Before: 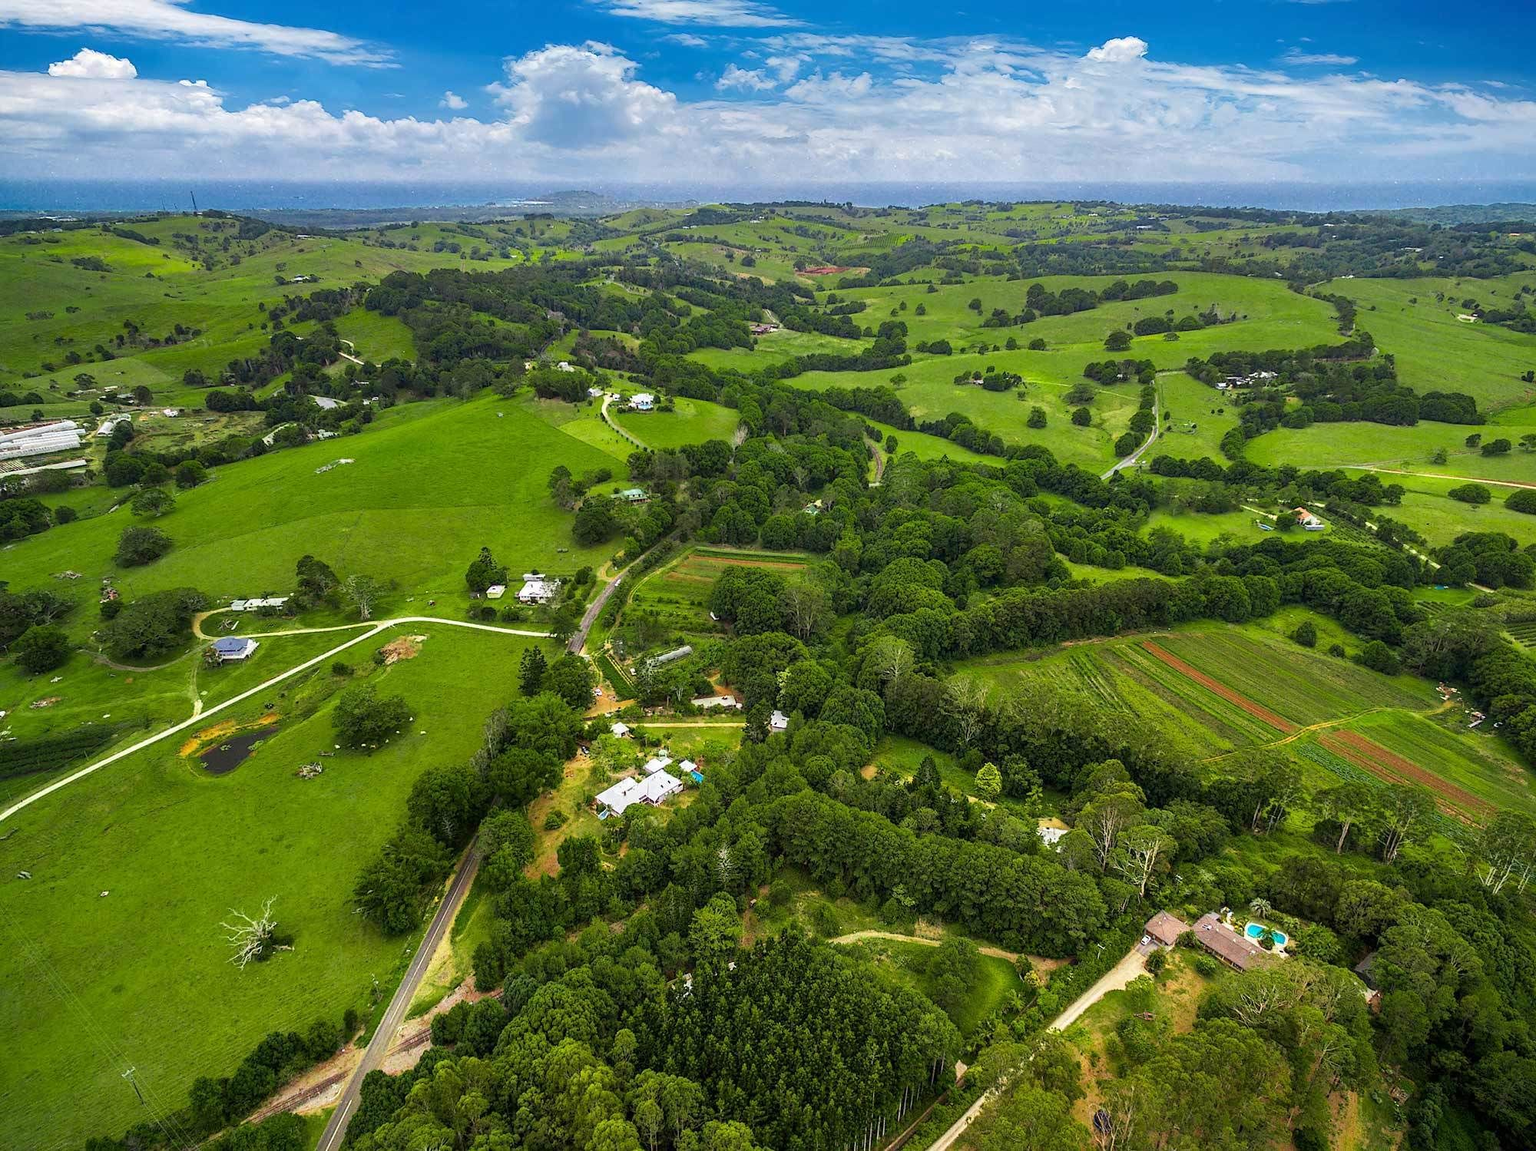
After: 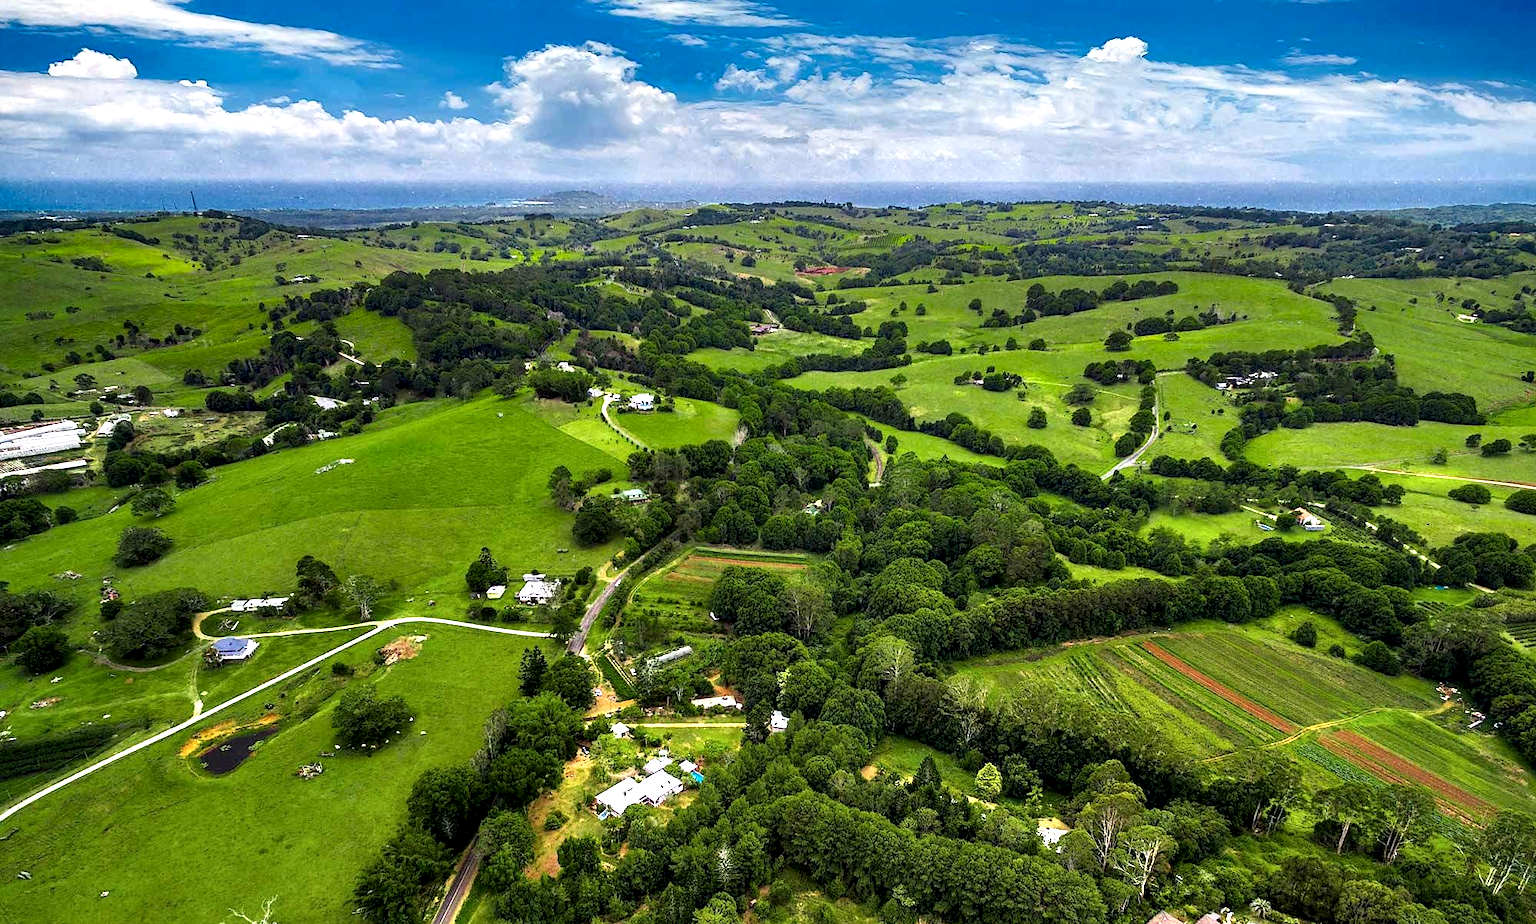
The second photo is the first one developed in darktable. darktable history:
contrast equalizer: y [[0.6 ×6], [0.55 ×6], [0 ×6], [0 ×6], [0 ×6]]
crop: bottom 19.622%
